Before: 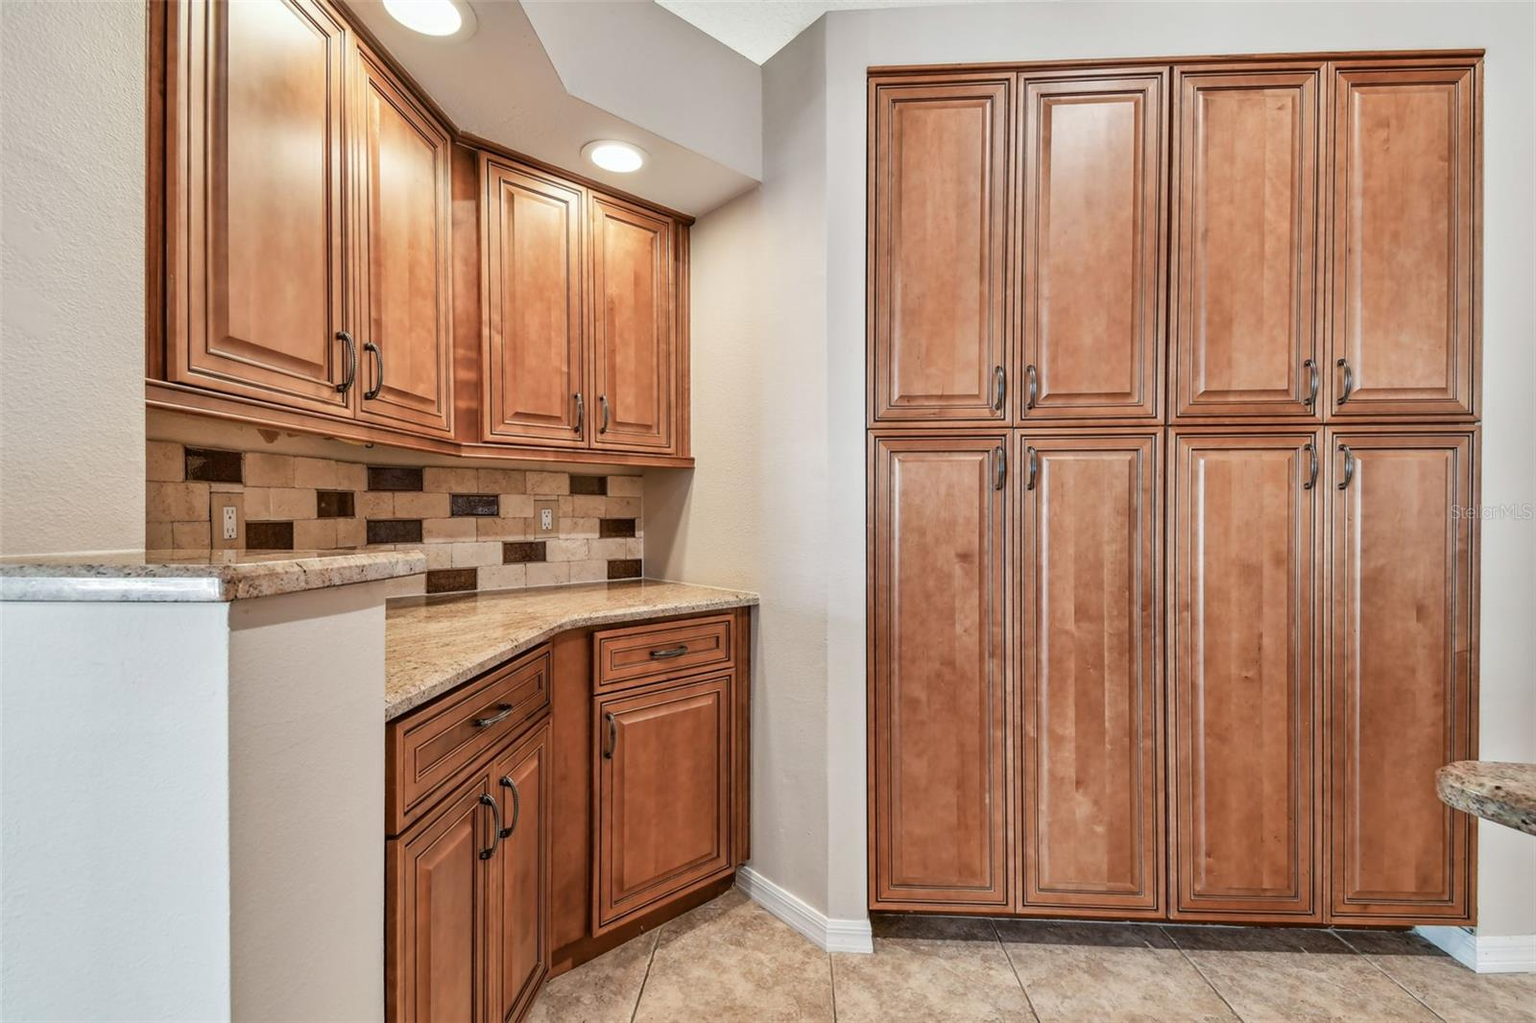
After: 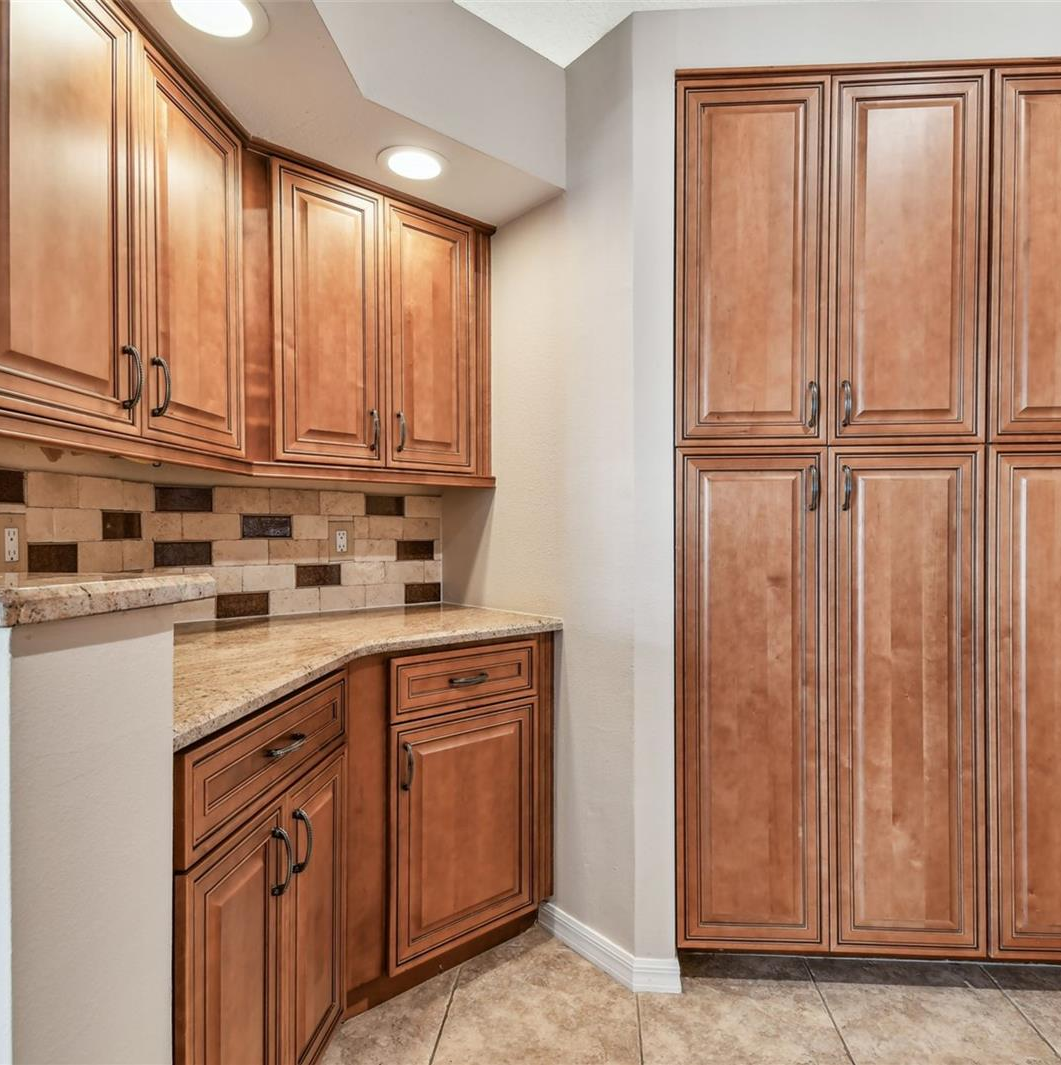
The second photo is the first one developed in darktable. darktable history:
crop and rotate: left 14.306%, right 19.352%
